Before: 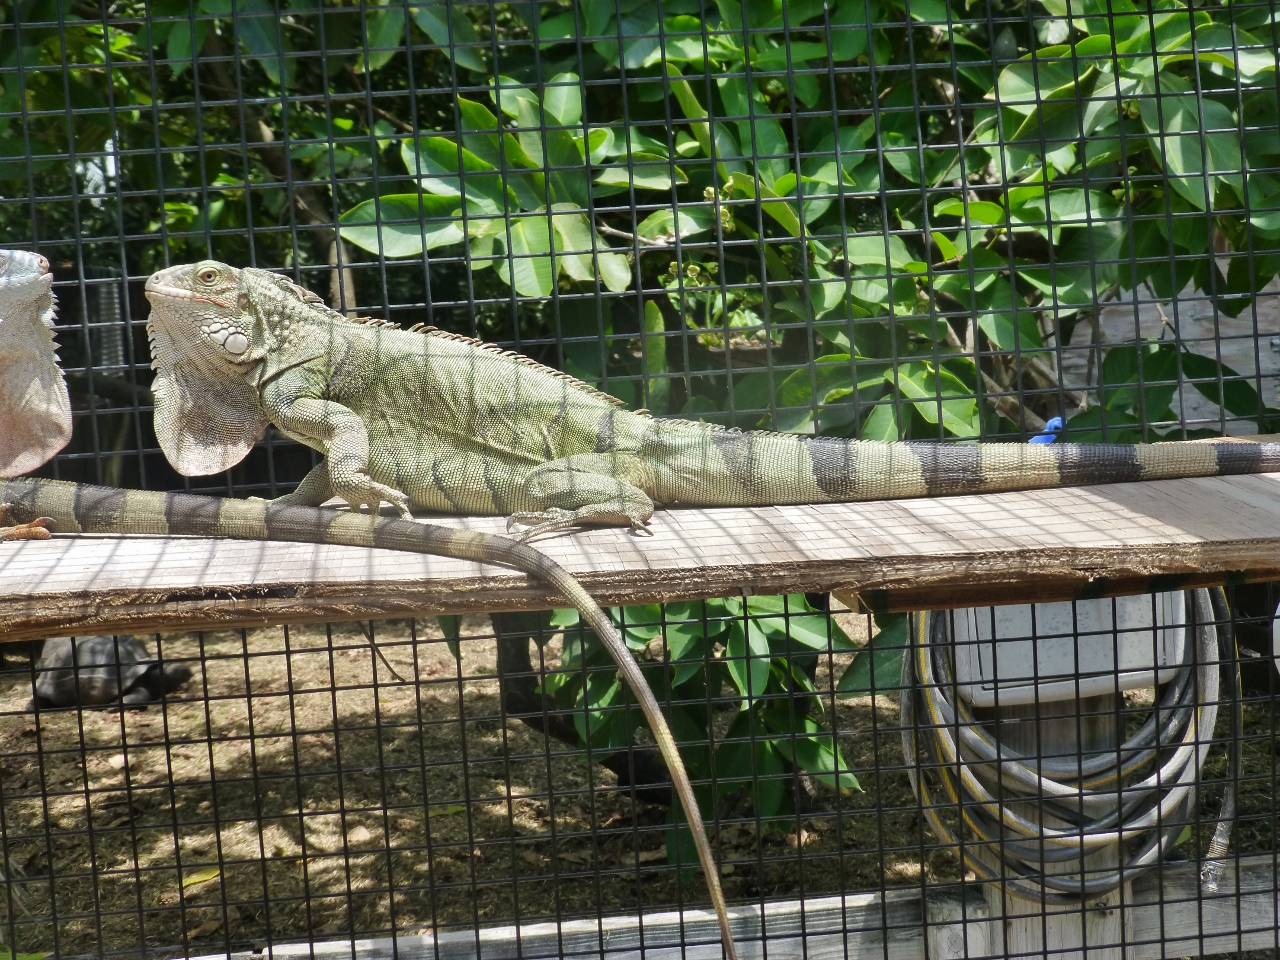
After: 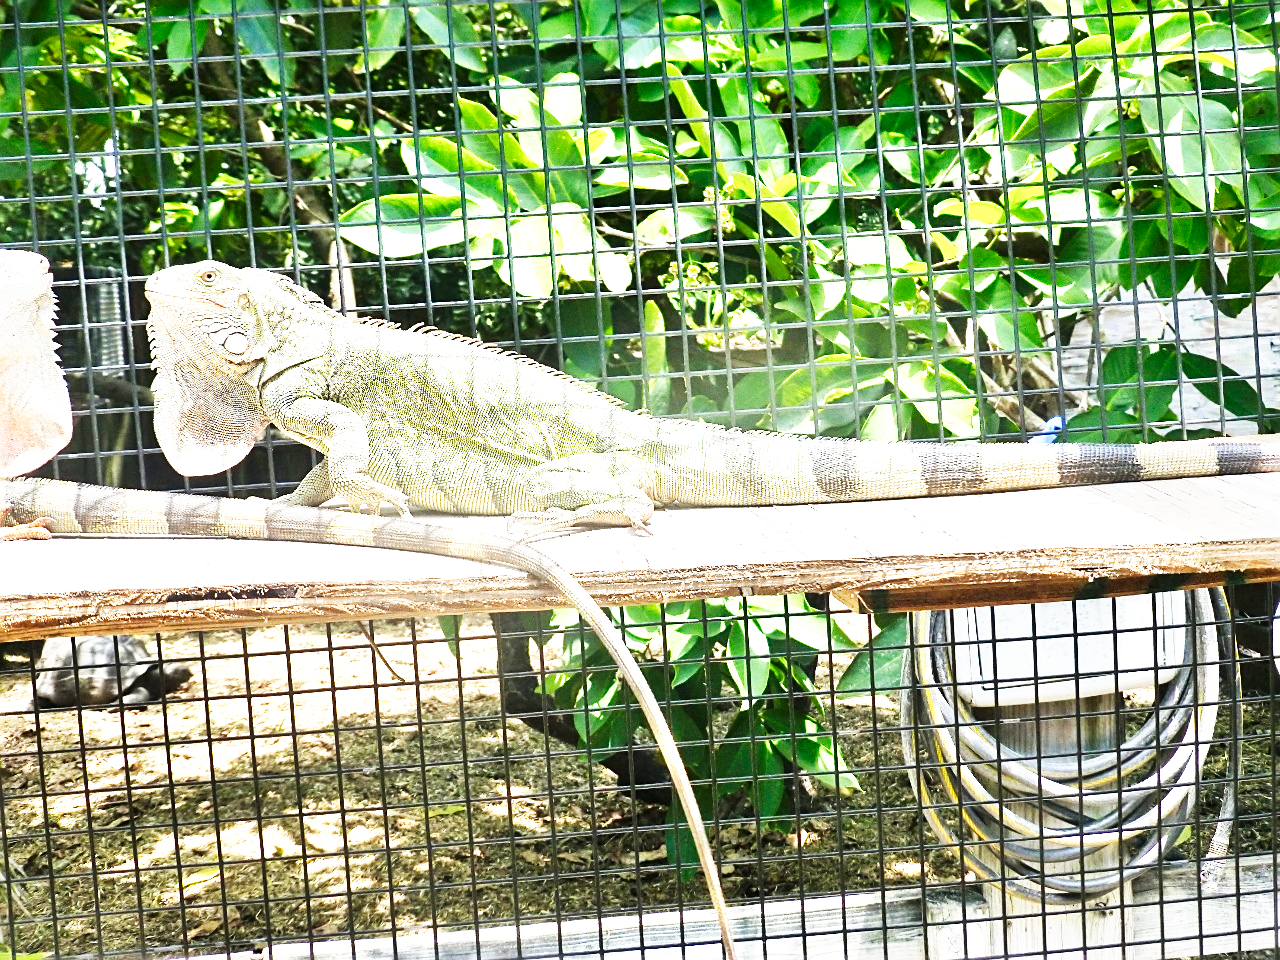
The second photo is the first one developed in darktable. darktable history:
base curve: curves: ch0 [(0, 0) (0.007, 0.004) (0.027, 0.03) (0.046, 0.07) (0.207, 0.54) (0.442, 0.872) (0.673, 0.972) (1, 1)], preserve colors none
sharpen: on, module defaults
exposure: black level correction 0, exposure 1.379 EV, compensate exposure bias true, compensate highlight preservation false
